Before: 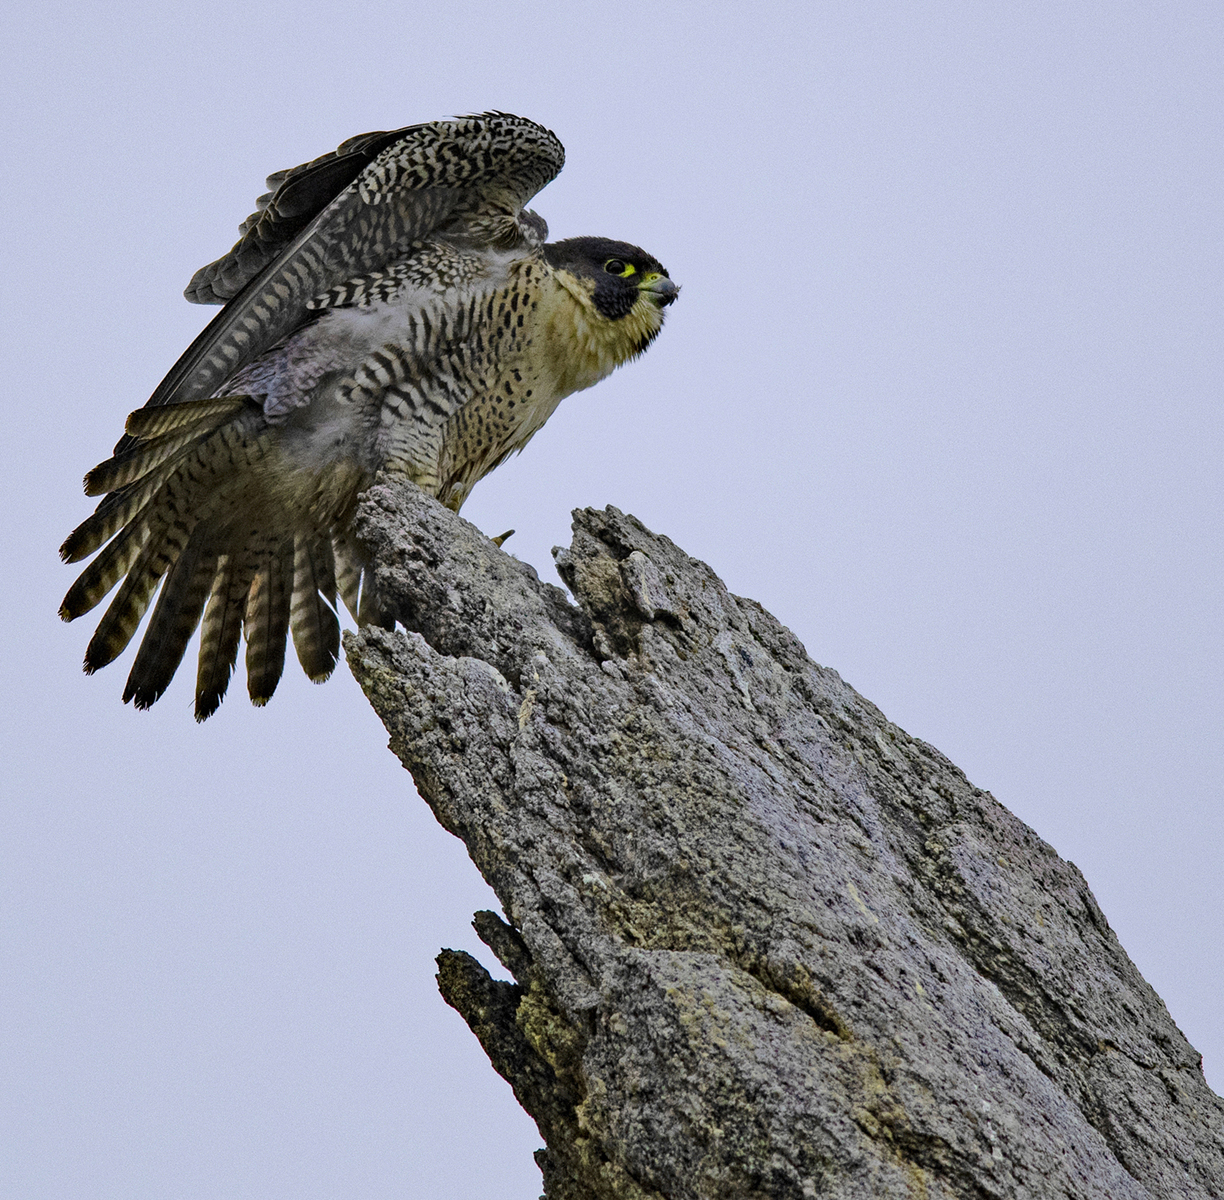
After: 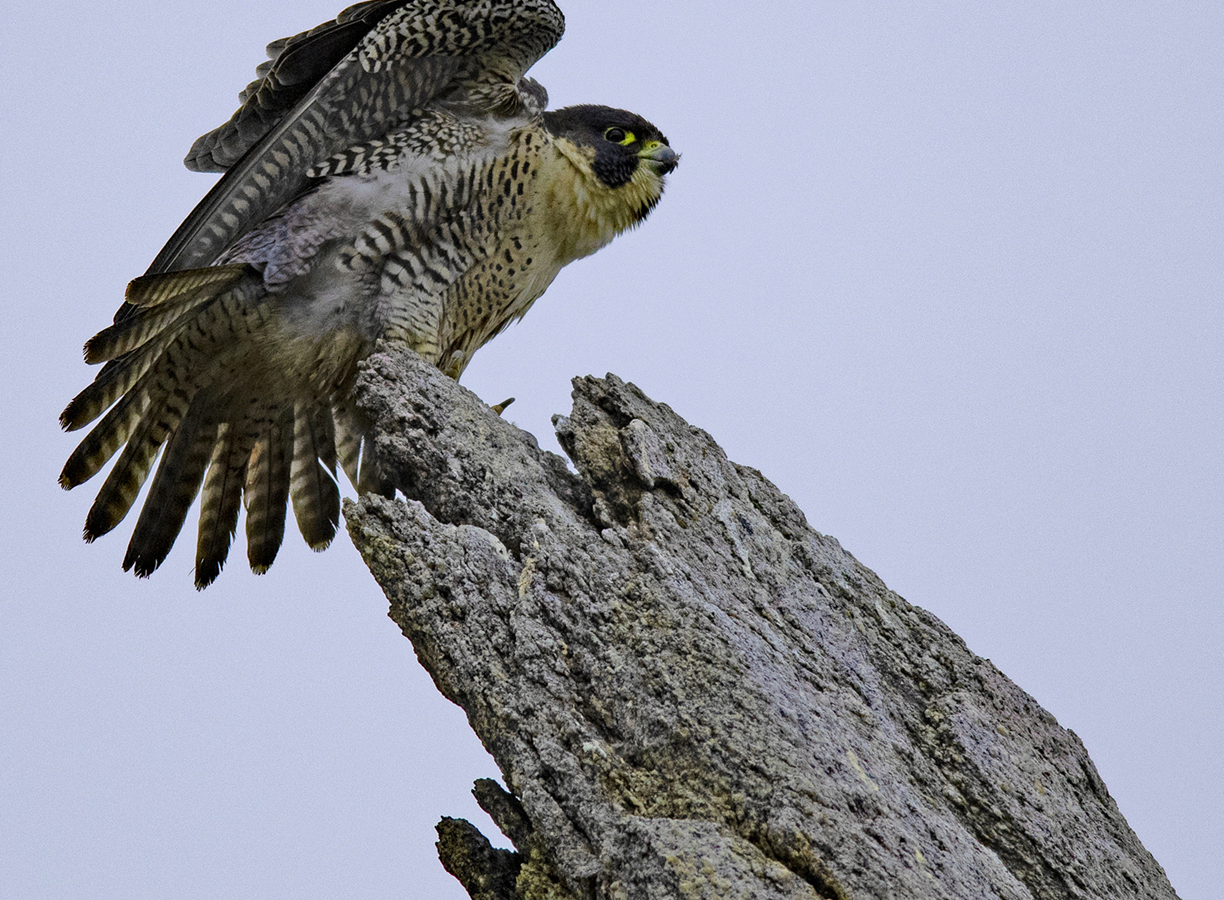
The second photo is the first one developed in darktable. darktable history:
crop: top 11.054%, bottom 13.903%
